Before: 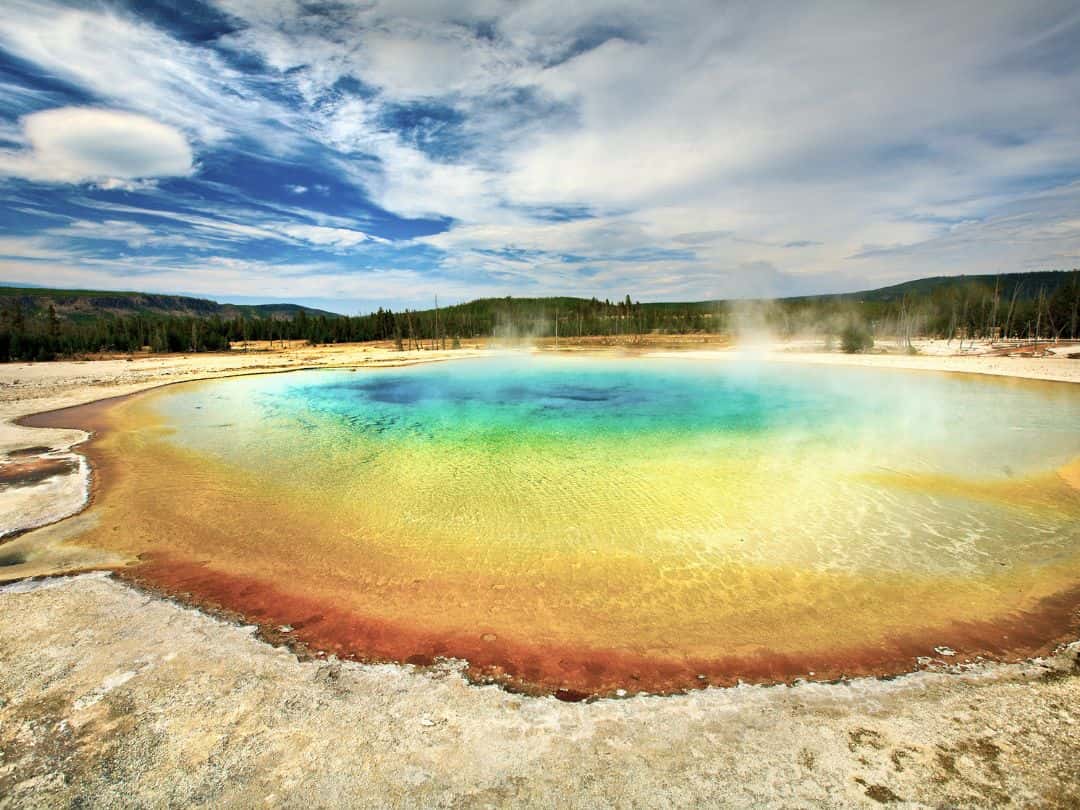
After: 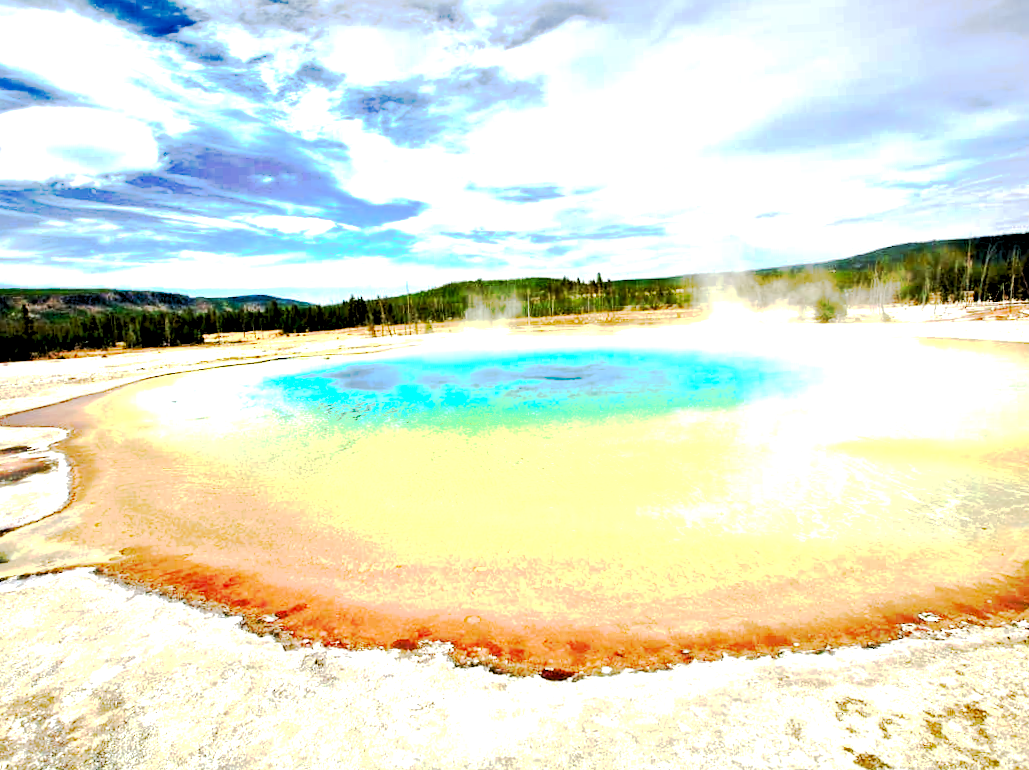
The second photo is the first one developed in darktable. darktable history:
rotate and perspective: rotation -2.12°, lens shift (vertical) 0.009, lens shift (horizontal) -0.008, automatic cropping original format, crop left 0.036, crop right 0.964, crop top 0.05, crop bottom 0.959
color calibration: illuminant as shot in camera, x 0.358, y 0.373, temperature 4628.91 K
local contrast: mode bilateral grid, contrast 20, coarseness 50, detail 120%, midtone range 0.2
crop: top 0.05%, bottom 0.098%
tone curve: curves: ch0 [(0, 0) (0.003, 0.015) (0.011, 0.019) (0.025, 0.025) (0.044, 0.039) (0.069, 0.053) (0.1, 0.076) (0.136, 0.107) (0.177, 0.143) (0.224, 0.19) (0.277, 0.253) (0.335, 0.32) (0.399, 0.412) (0.468, 0.524) (0.543, 0.668) (0.623, 0.717) (0.709, 0.769) (0.801, 0.82) (0.898, 0.865) (1, 1)], preserve colors none
exposure: black level correction 0.011, exposure 1.088 EV, compensate exposure bias true, compensate highlight preservation false
levels: levels [0.073, 0.497, 0.972]
